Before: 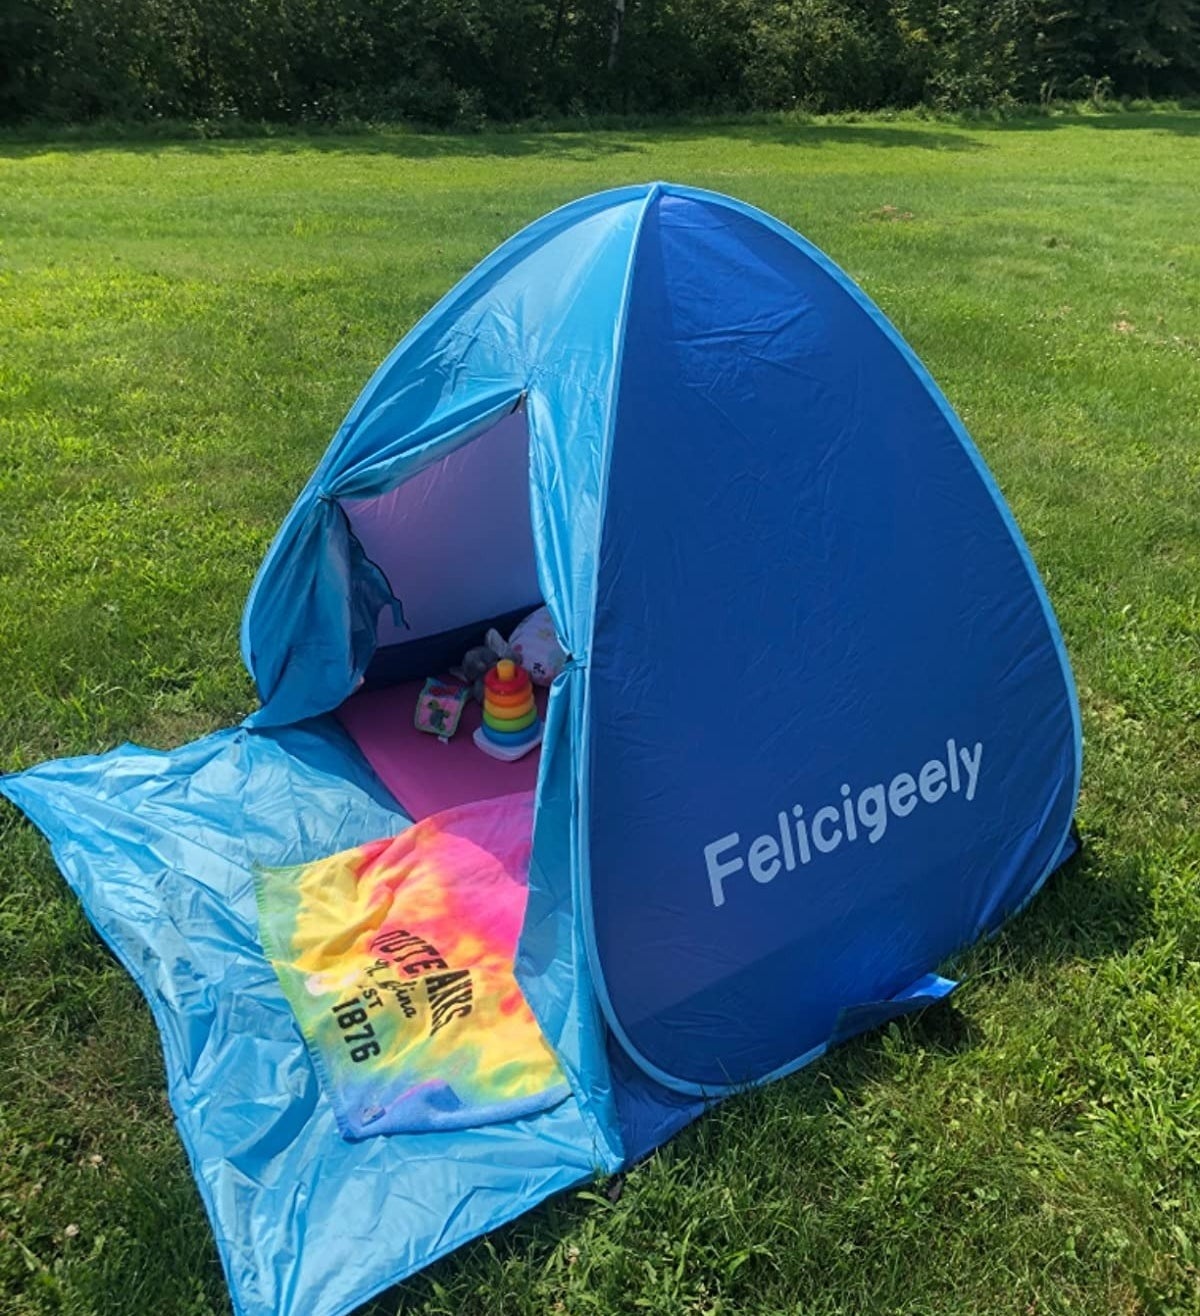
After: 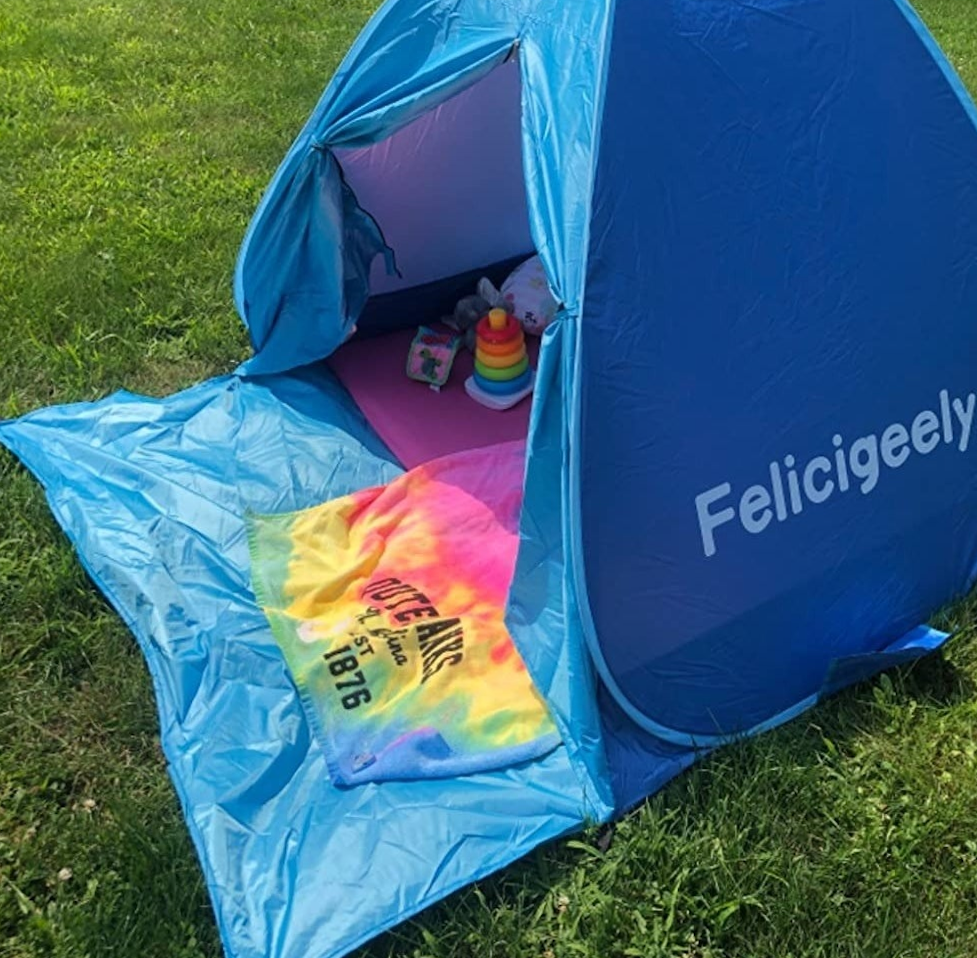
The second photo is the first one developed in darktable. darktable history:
crop: top 26.531%, right 17.959%
rotate and perspective: rotation 0.192°, lens shift (horizontal) -0.015, crop left 0.005, crop right 0.996, crop top 0.006, crop bottom 0.99
